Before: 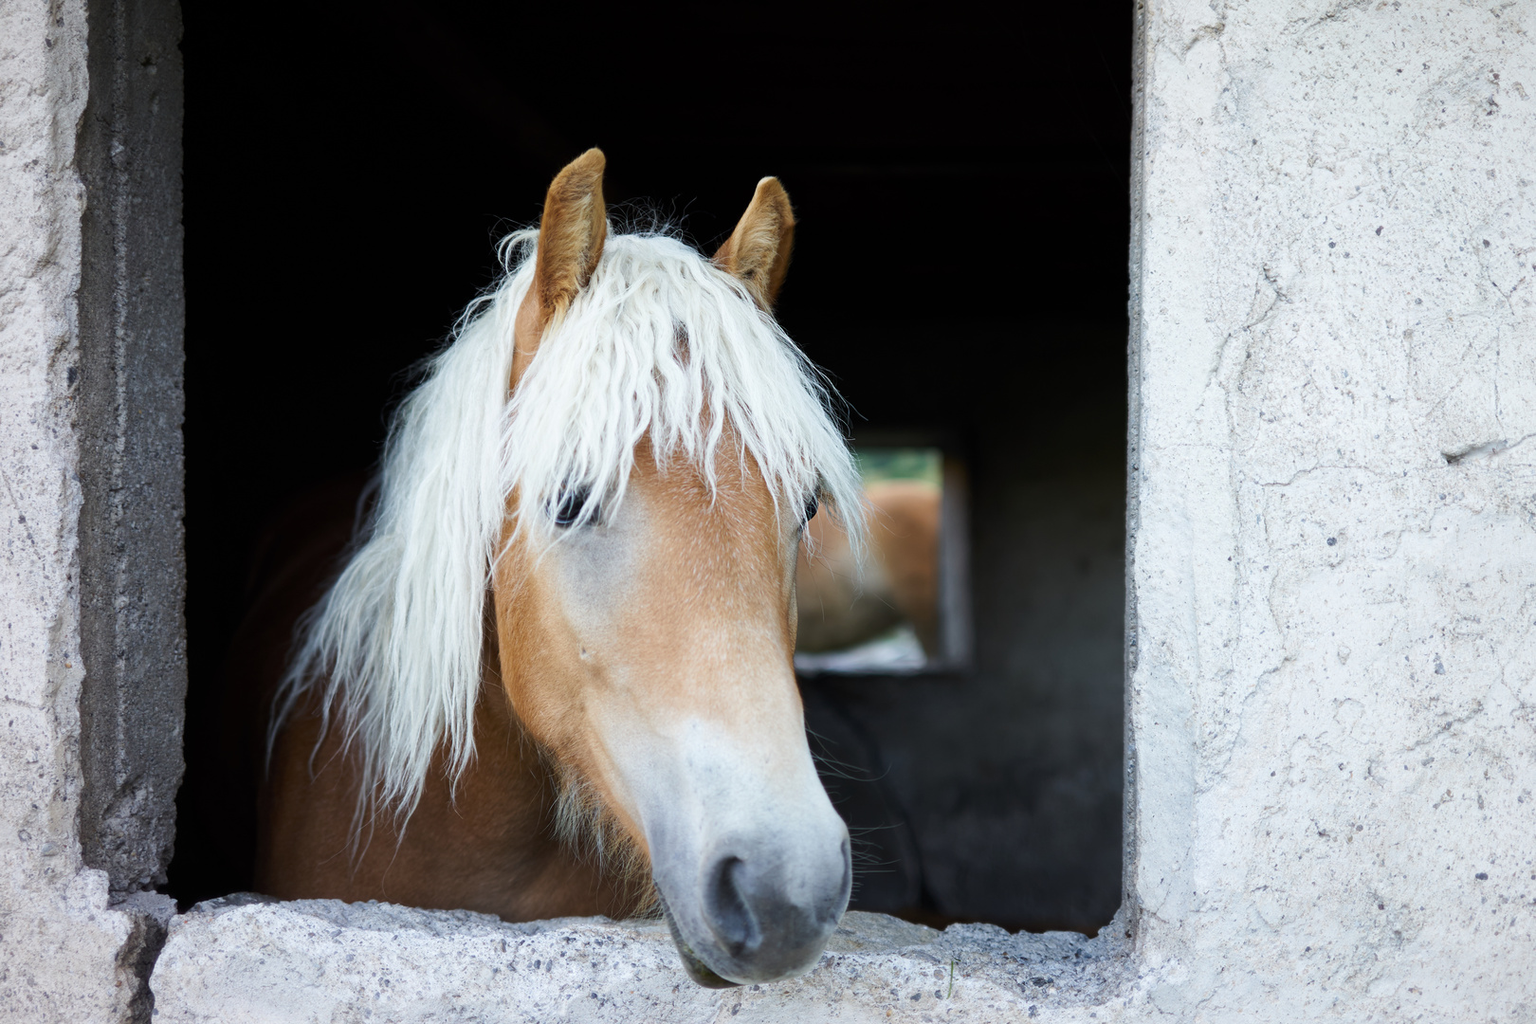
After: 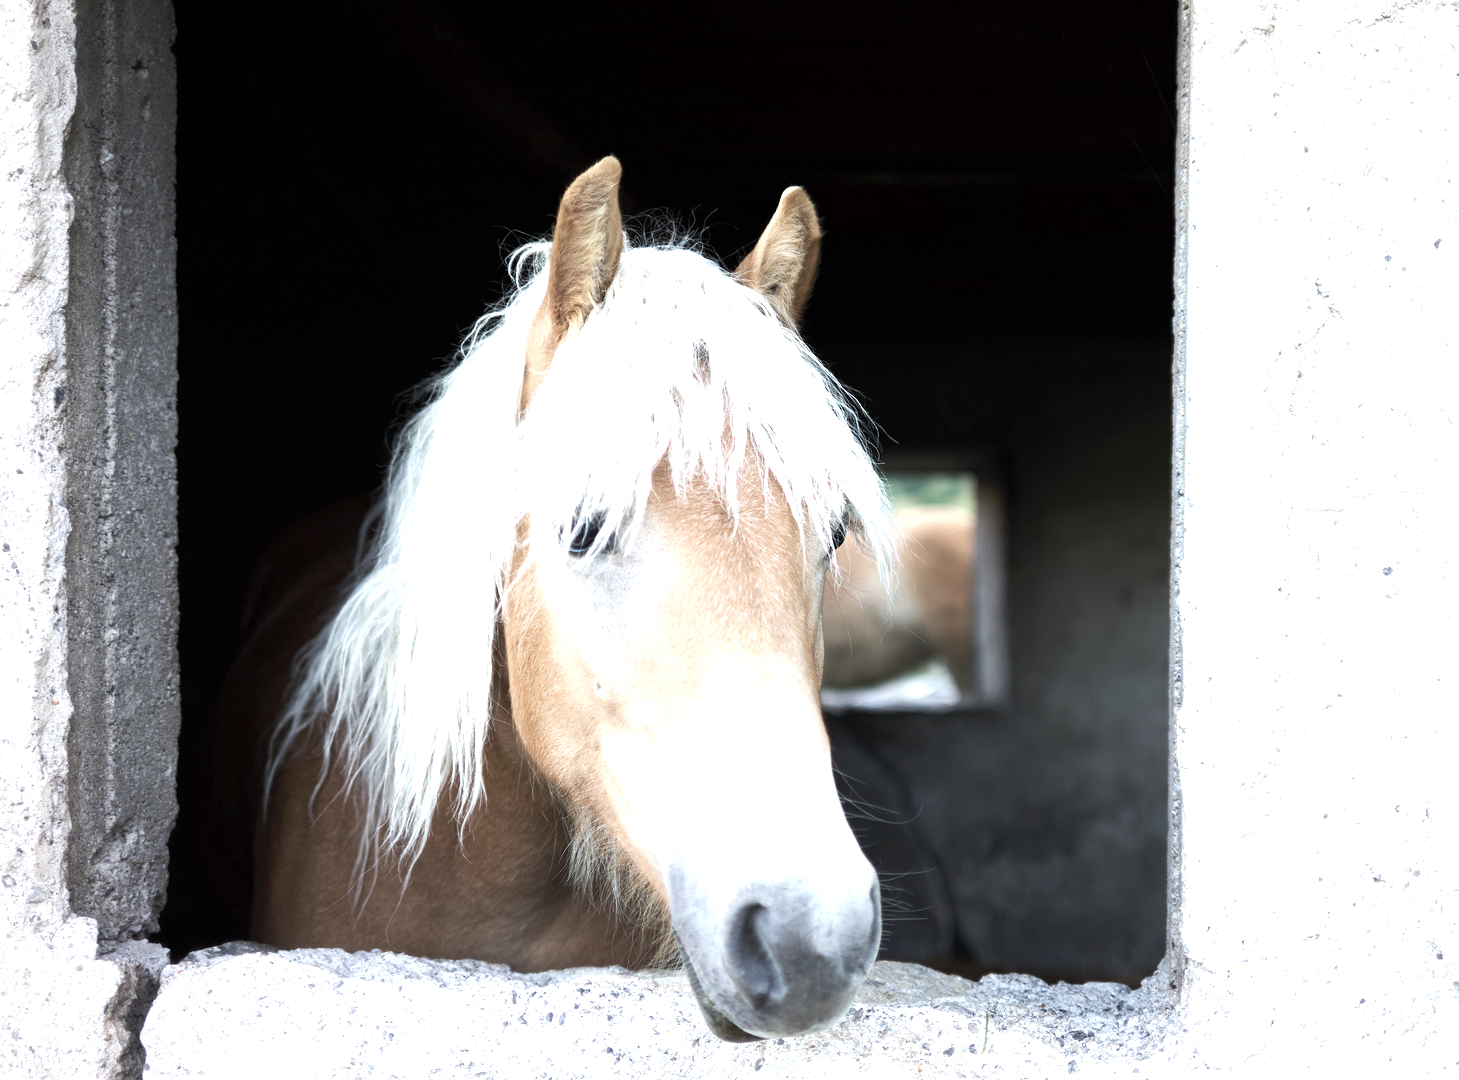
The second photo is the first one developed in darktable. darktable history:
exposure: exposure 1.089 EV, compensate highlight preservation false
color zones: curves: ch0 [(0, 0.559) (0.153, 0.551) (0.229, 0.5) (0.429, 0.5) (0.571, 0.5) (0.714, 0.5) (0.857, 0.5) (1, 0.559)]; ch1 [(0, 0.417) (0.112, 0.336) (0.213, 0.26) (0.429, 0.34) (0.571, 0.35) (0.683, 0.331) (0.857, 0.344) (1, 0.417)]
crop and rotate: left 1.088%, right 8.807%
